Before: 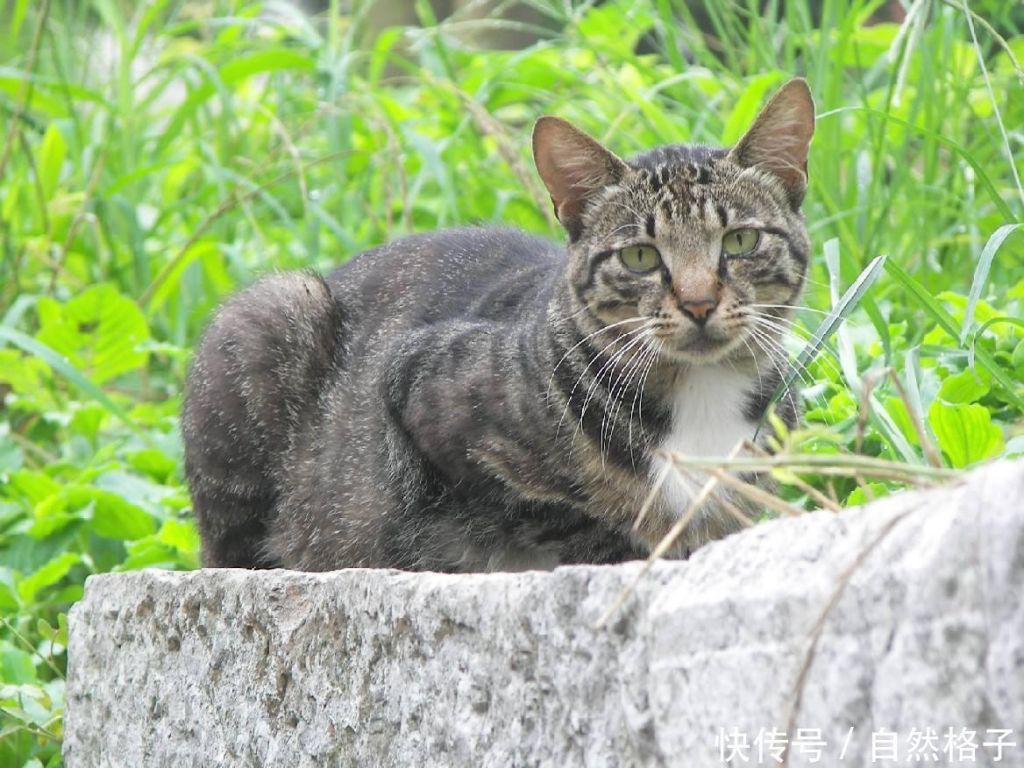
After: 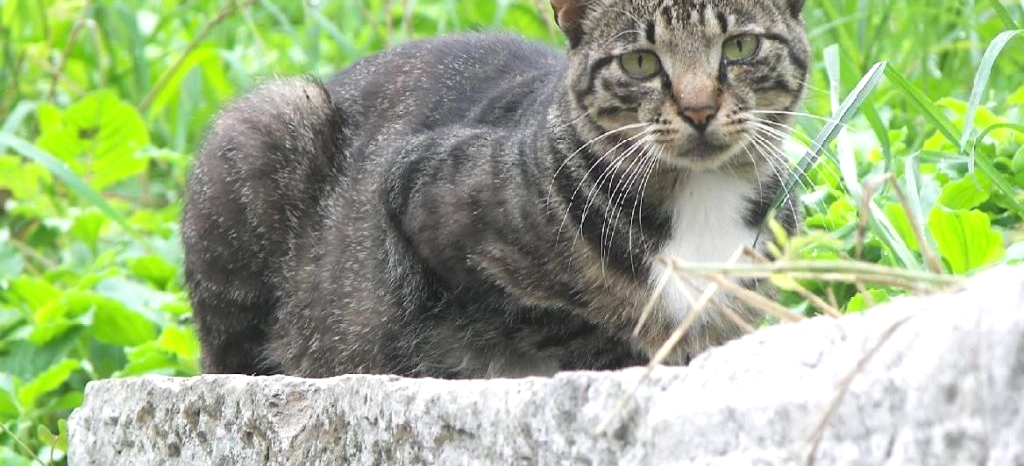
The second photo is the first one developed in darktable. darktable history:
tone equalizer: -8 EV -0.001 EV, -7 EV 0.001 EV, -6 EV -0.004 EV, -5 EV -0.007 EV, -4 EV -0.085 EV, -3 EV -0.21 EV, -2 EV -0.24 EV, -1 EV 0.106 EV, +0 EV 0.282 EV
crop and rotate: top 25.283%, bottom 13.932%
